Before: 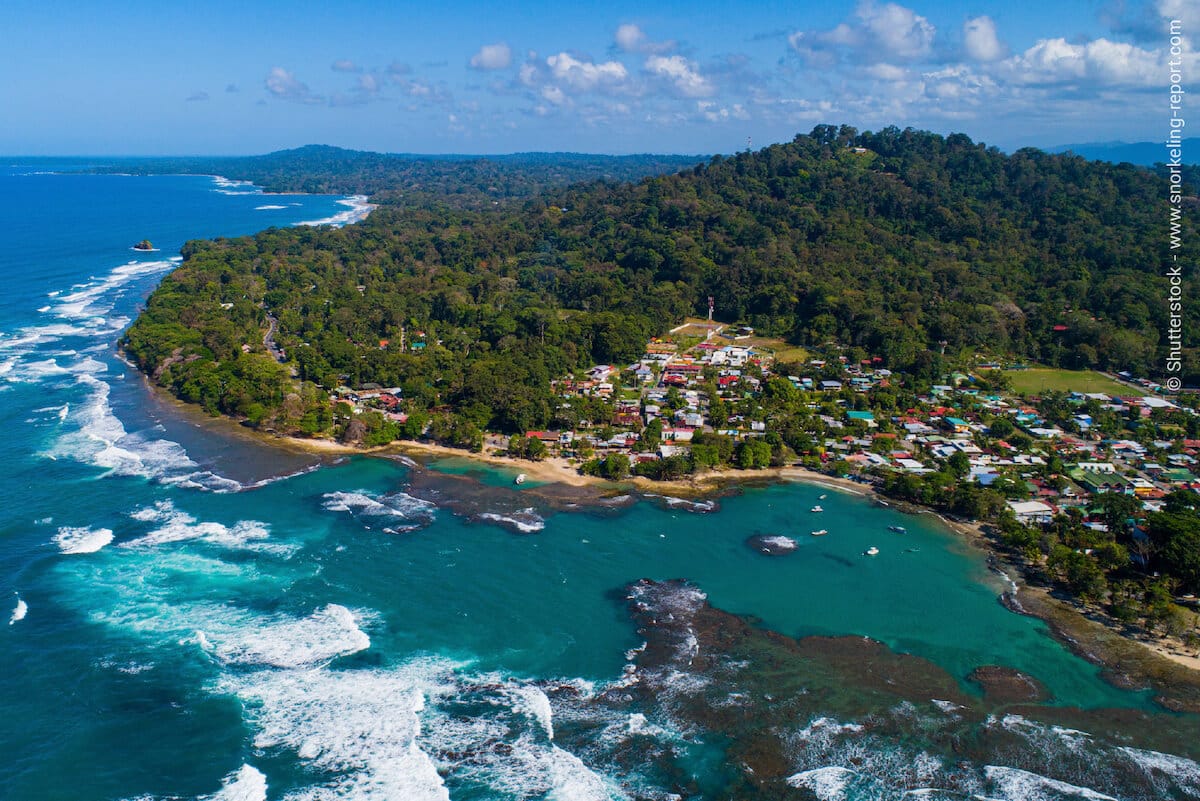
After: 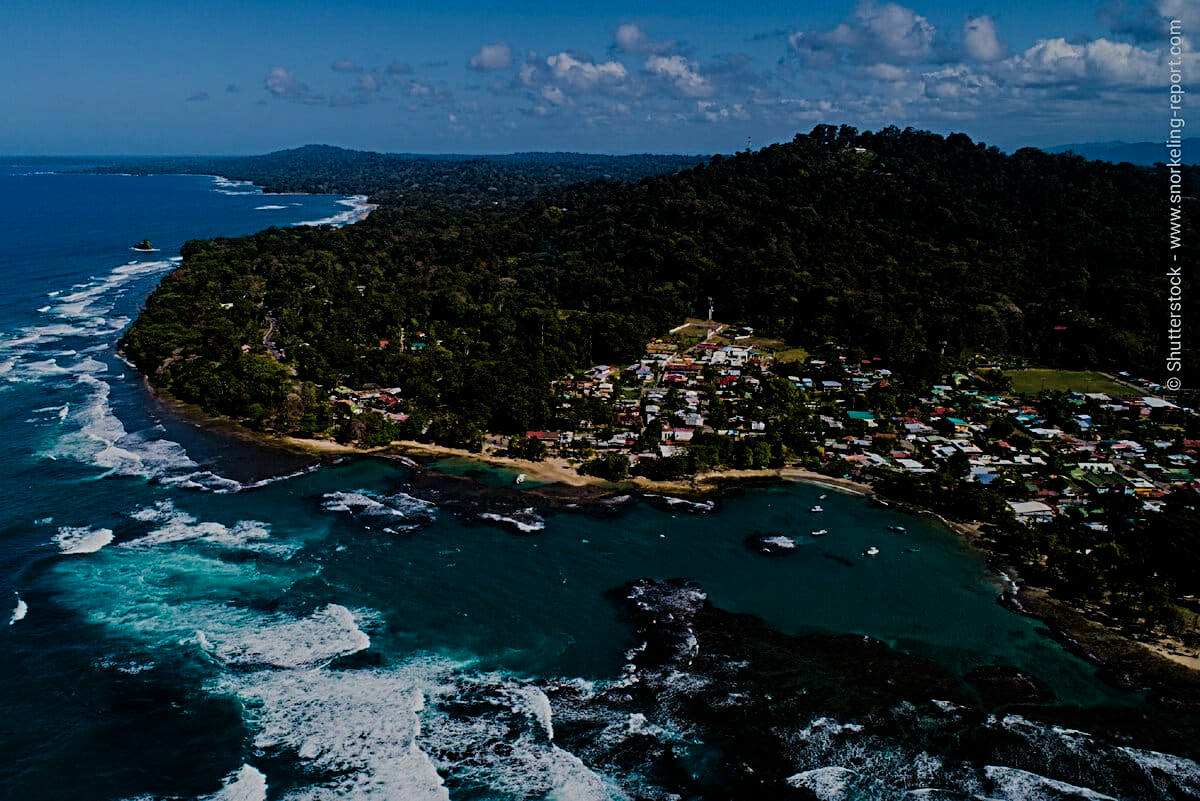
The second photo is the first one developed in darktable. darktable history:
filmic rgb: black relative exposure -5.82 EV, white relative exposure 3.4 EV, hardness 3.66
contrast equalizer: y [[0.5, 0.488, 0.462, 0.461, 0.491, 0.5], [0.5 ×6], [0.5 ×6], [0 ×6], [0 ×6]], mix -0.212
levels: mode automatic, levels [0.036, 0.364, 0.827]
velvia: on, module defaults
exposure: exposure -2.406 EV, compensate exposure bias true, compensate highlight preservation false
sharpen: radius 3.992
